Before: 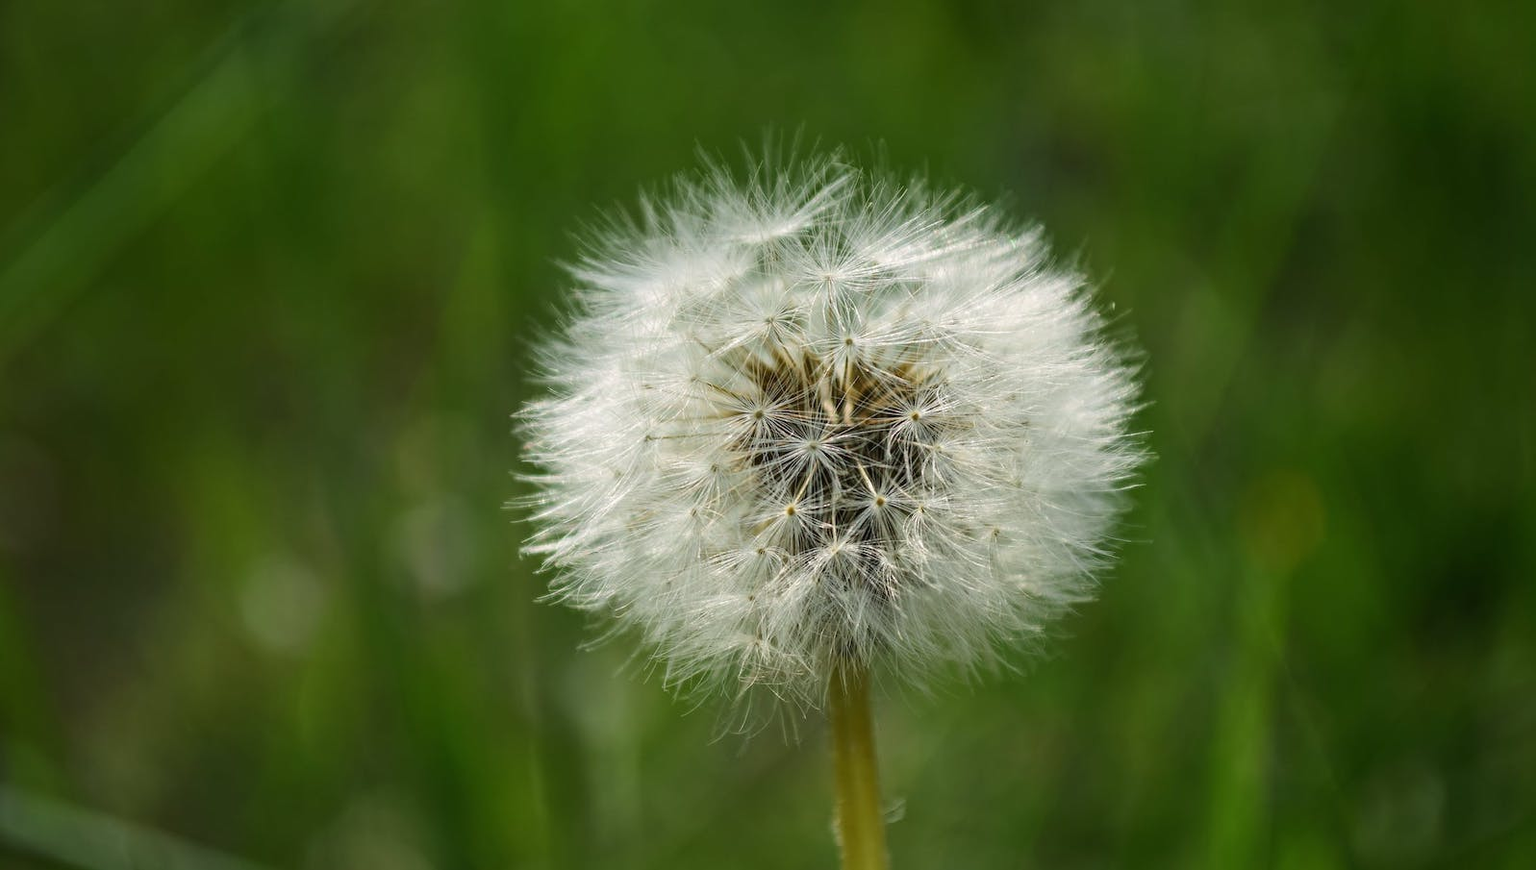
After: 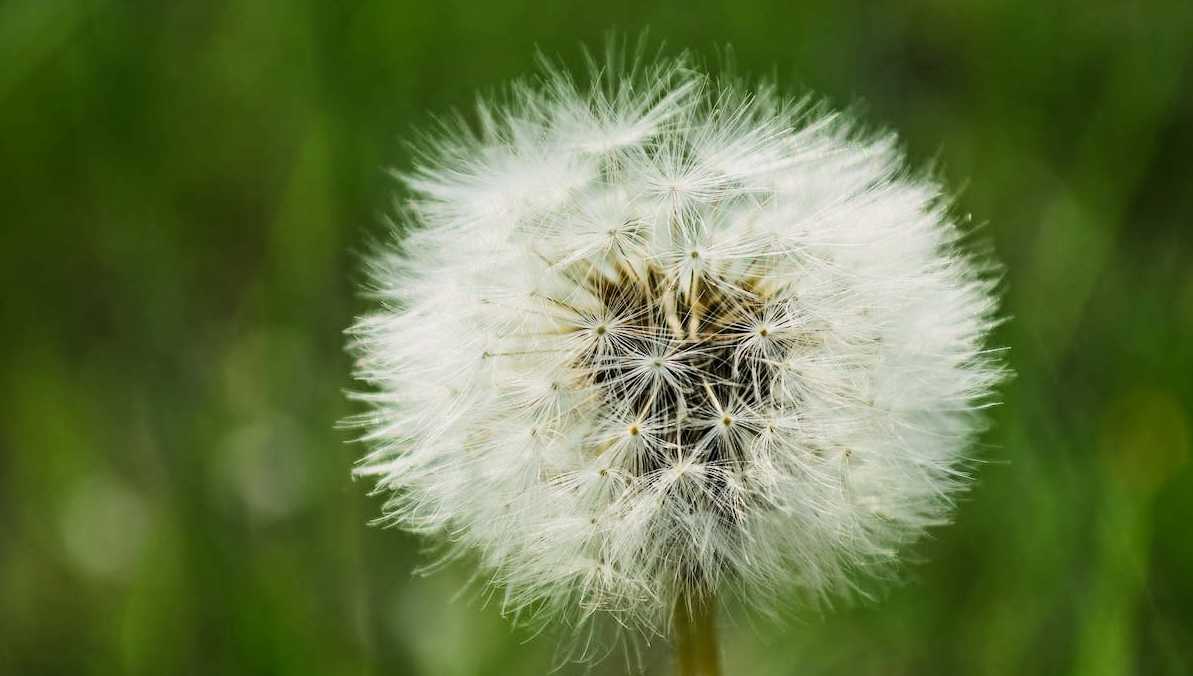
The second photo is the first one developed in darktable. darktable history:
filmic rgb: black relative exposure -7.5 EV, white relative exposure 5 EV, hardness 3.31, contrast 1.3, contrast in shadows safe
crop and rotate: left 11.831%, top 11.346%, right 13.429%, bottom 13.899%
exposure: black level correction 0.001, exposure 0.5 EV, compensate exposure bias true, compensate highlight preservation false
